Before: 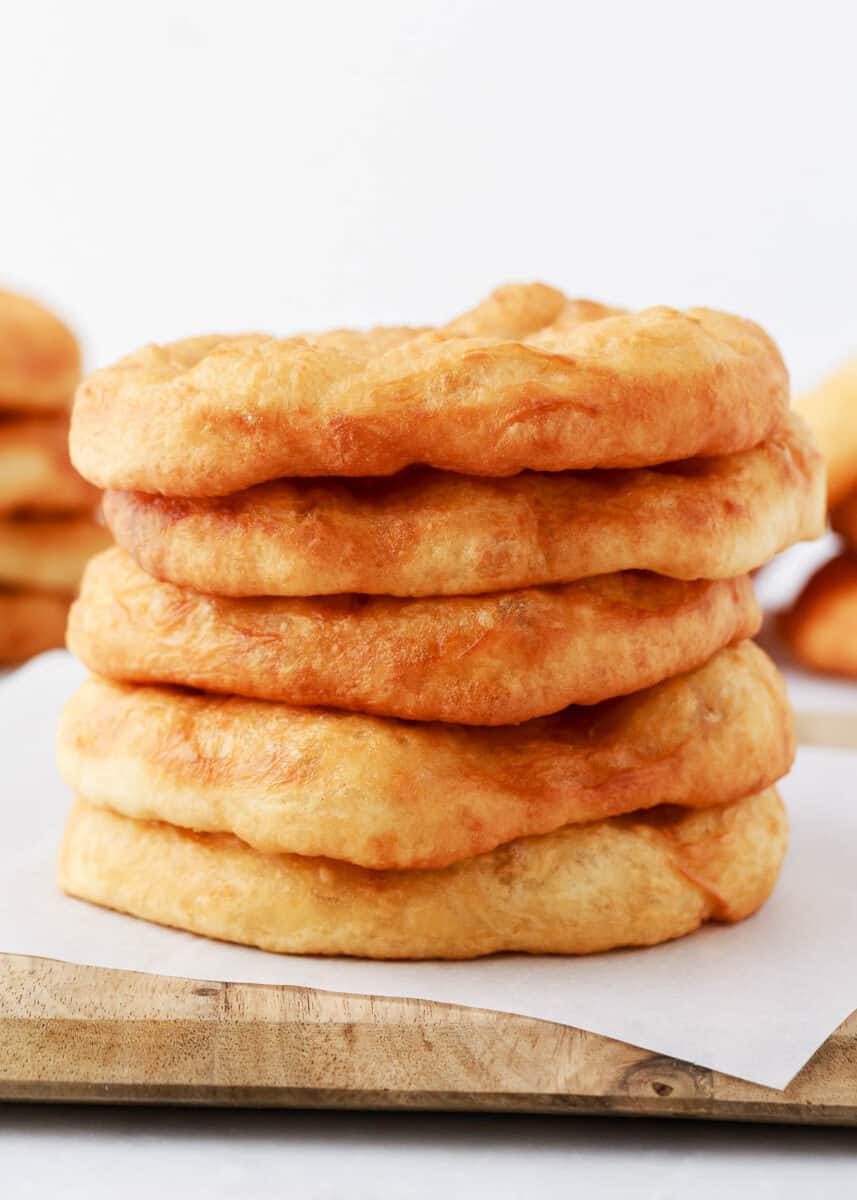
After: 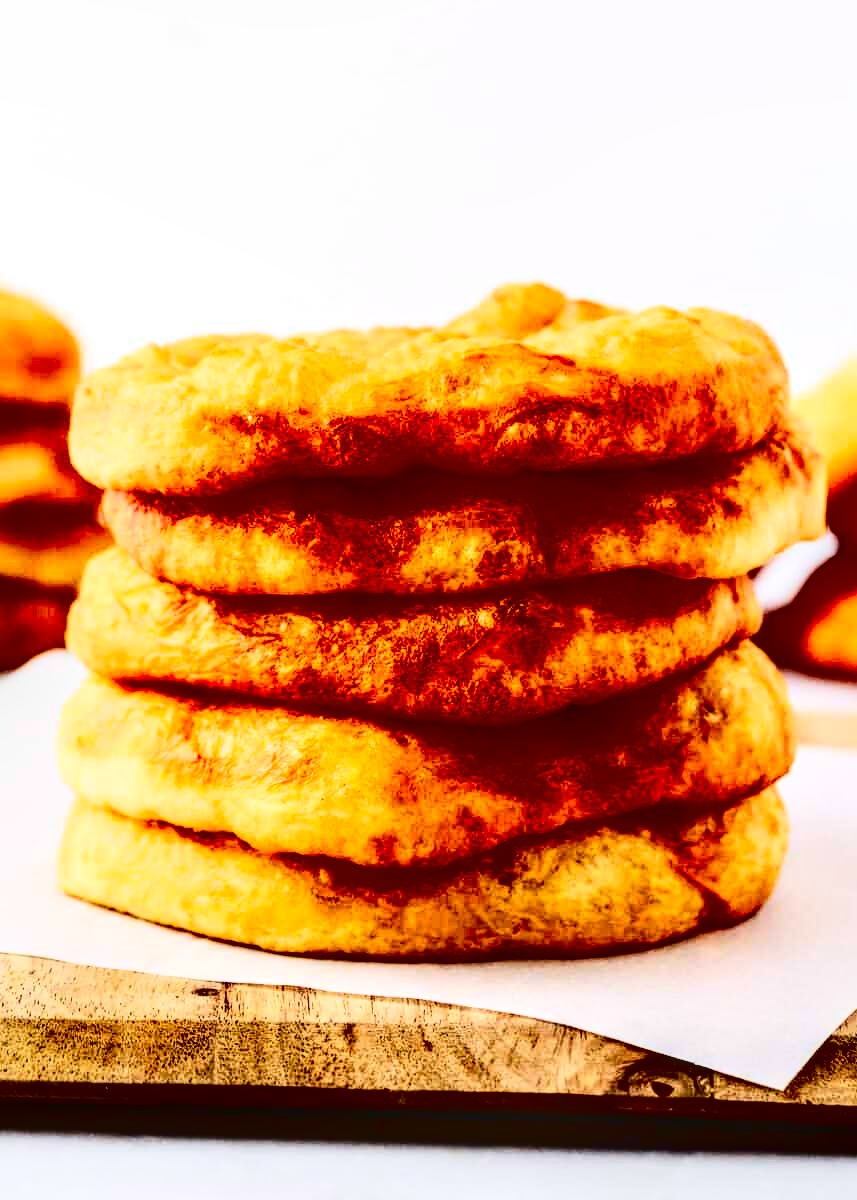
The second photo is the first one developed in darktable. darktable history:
local contrast: highlights 59%, detail 145%
contrast brightness saturation: contrast 0.77, brightness -1, saturation 1
